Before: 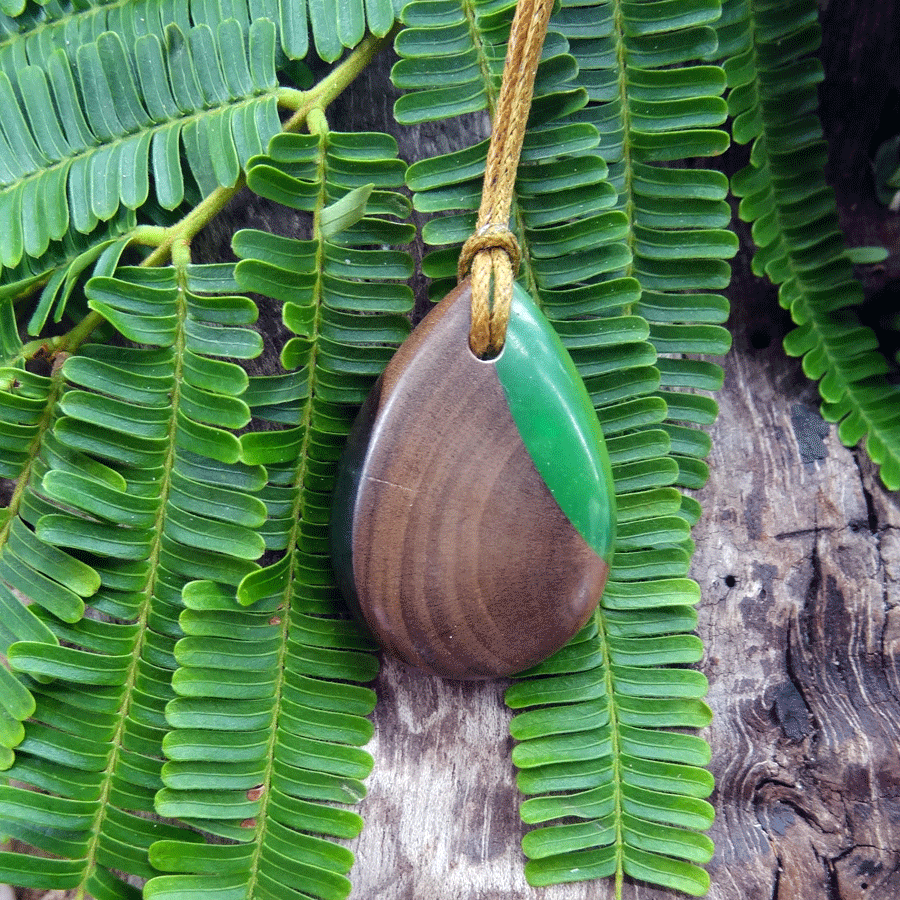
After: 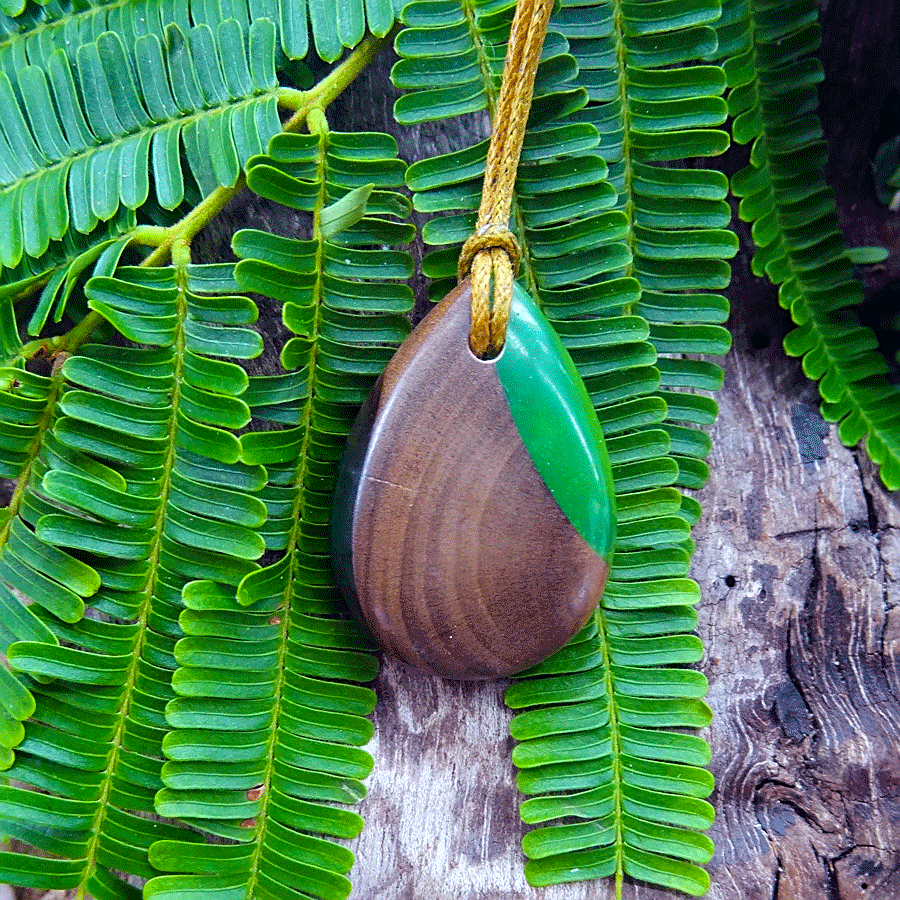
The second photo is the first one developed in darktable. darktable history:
white balance: red 0.967, blue 1.049
color balance rgb: perceptual saturation grading › global saturation 30%, global vibrance 20%
sharpen: on, module defaults
